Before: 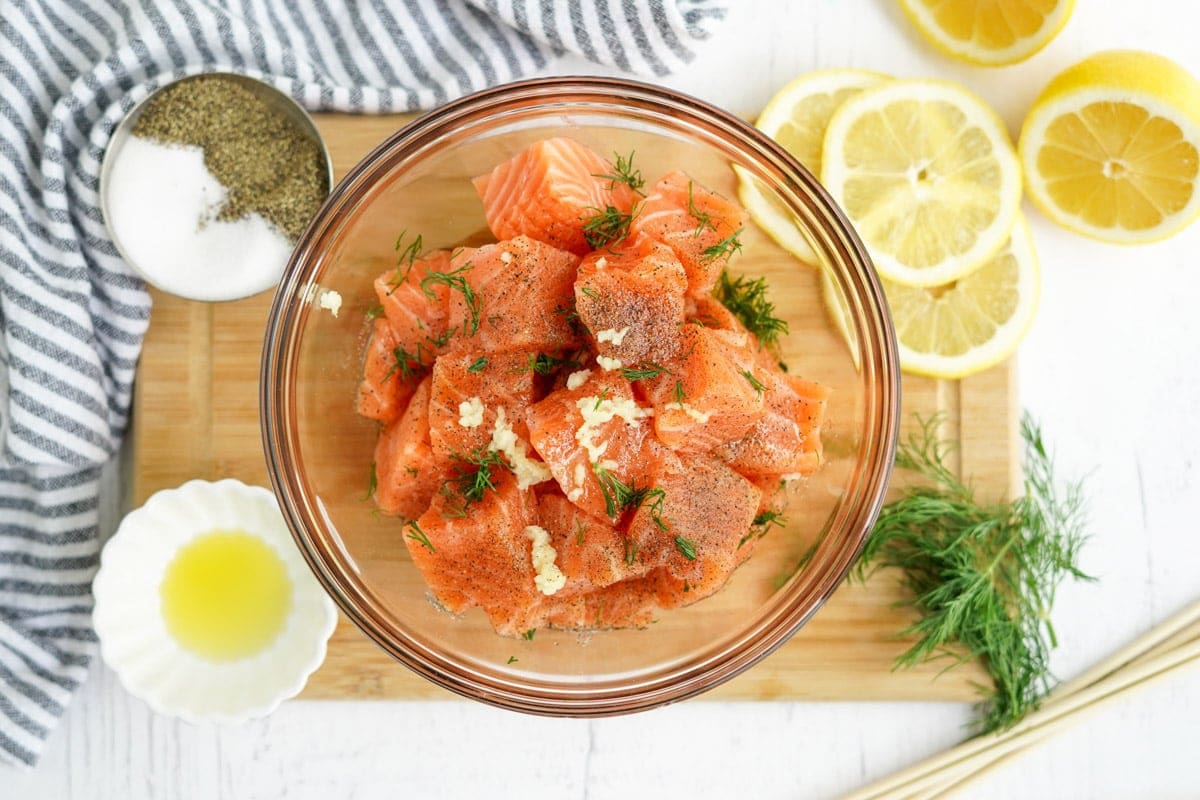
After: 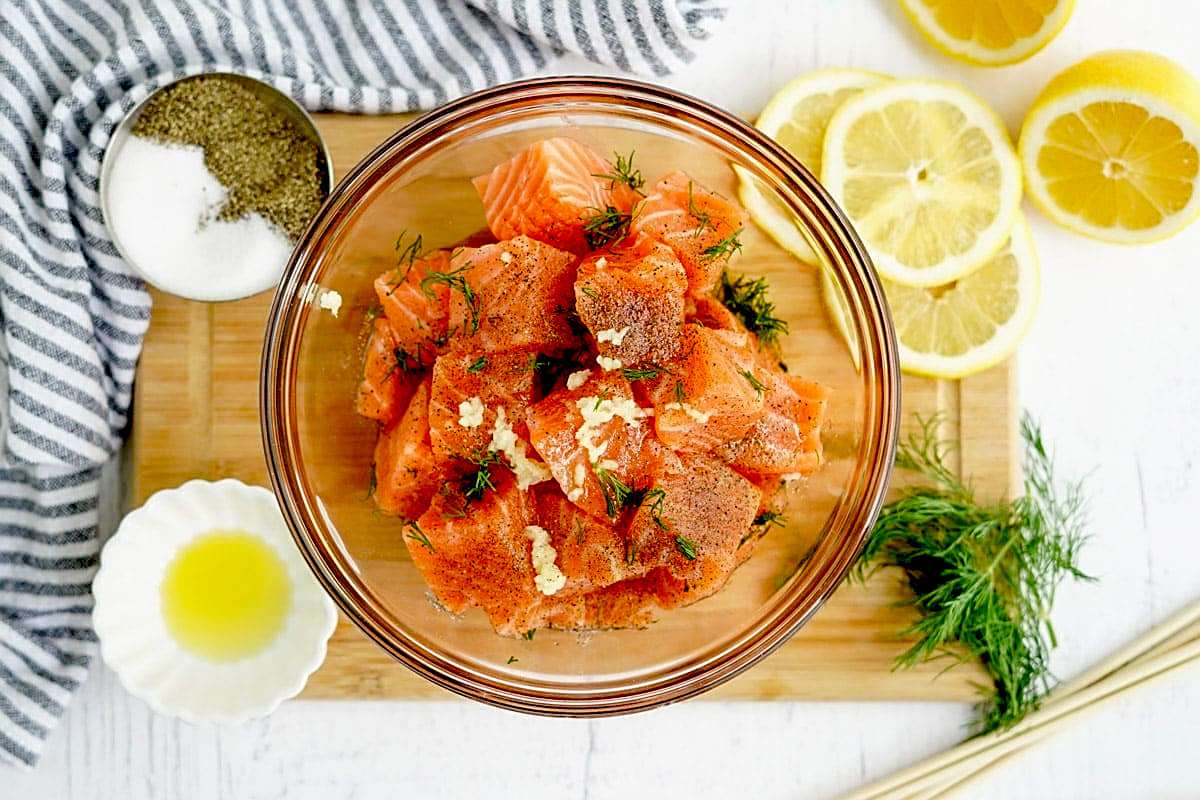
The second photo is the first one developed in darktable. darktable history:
tone equalizer: on, module defaults
exposure: black level correction 0.055, exposure -0.034 EV, compensate highlight preservation false
sharpen: on, module defaults
